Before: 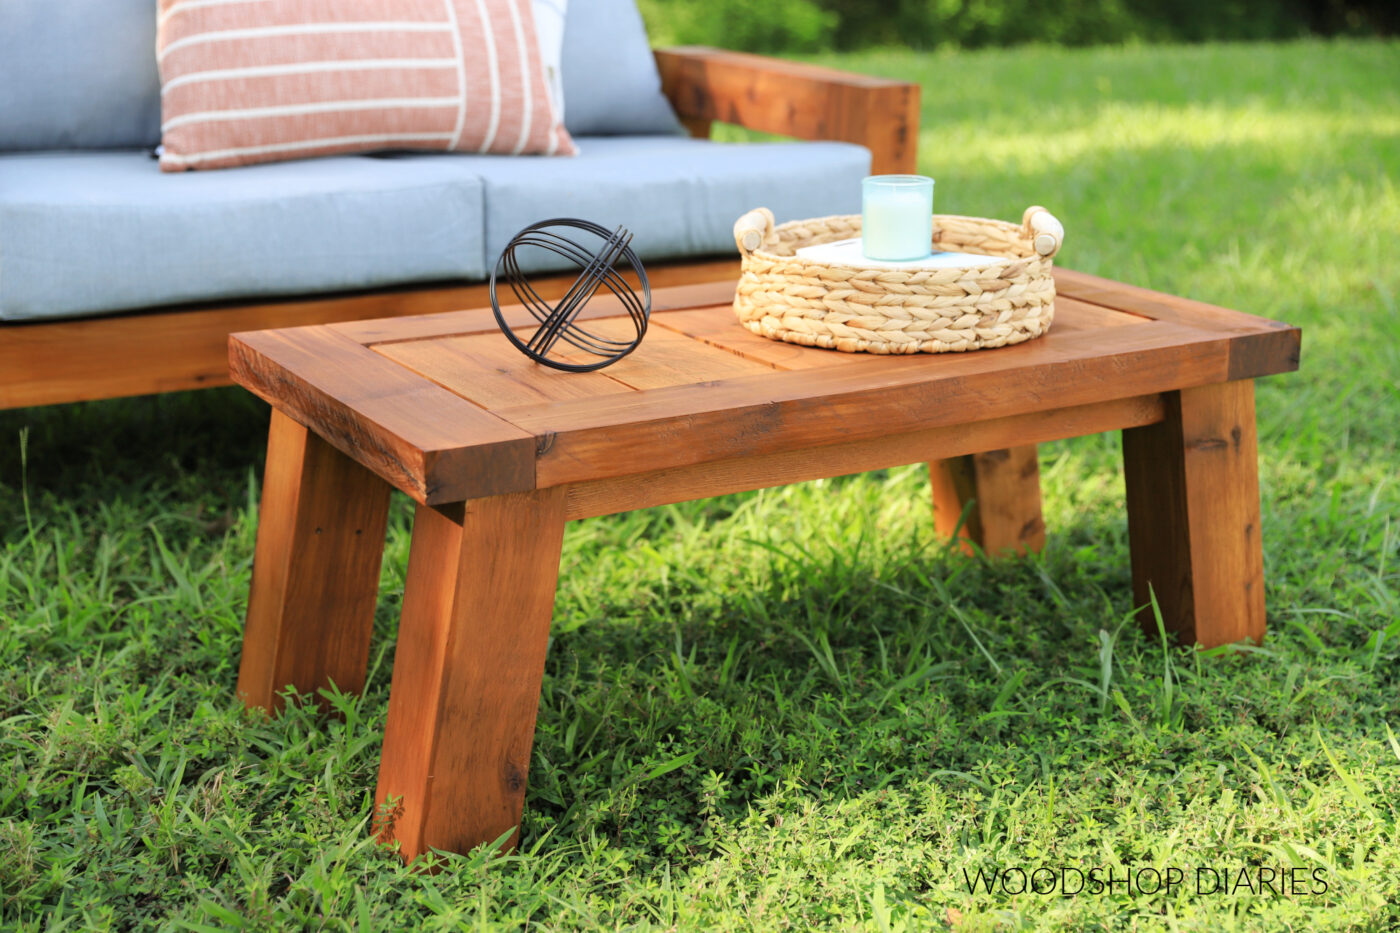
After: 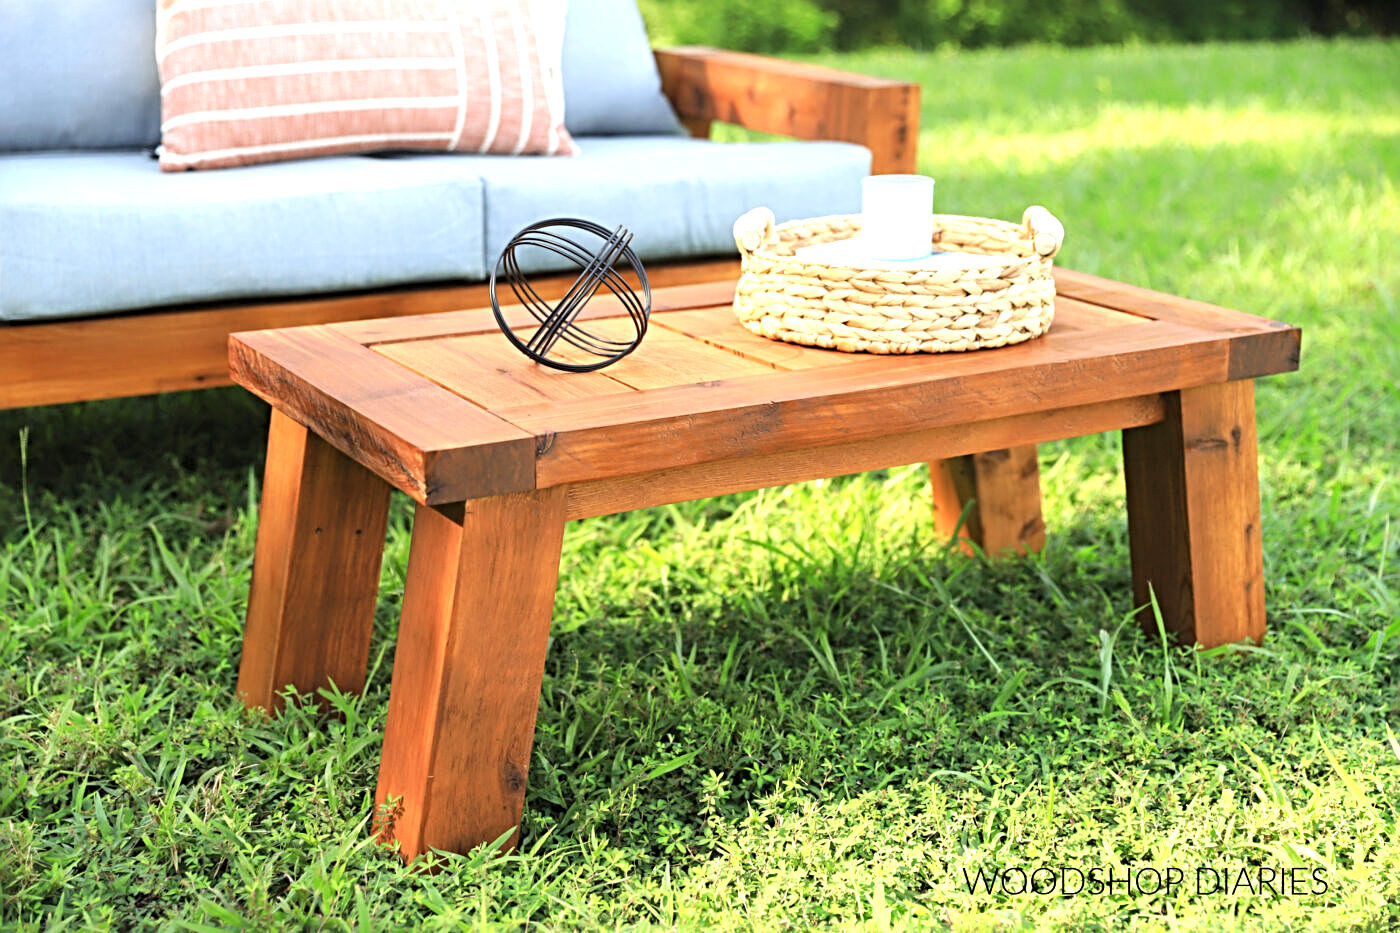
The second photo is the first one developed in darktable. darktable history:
sharpen: radius 3.998
exposure: black level correction 0, exposure 0.694 EV, compensate exposure bias true, compensate highlight preservation false
